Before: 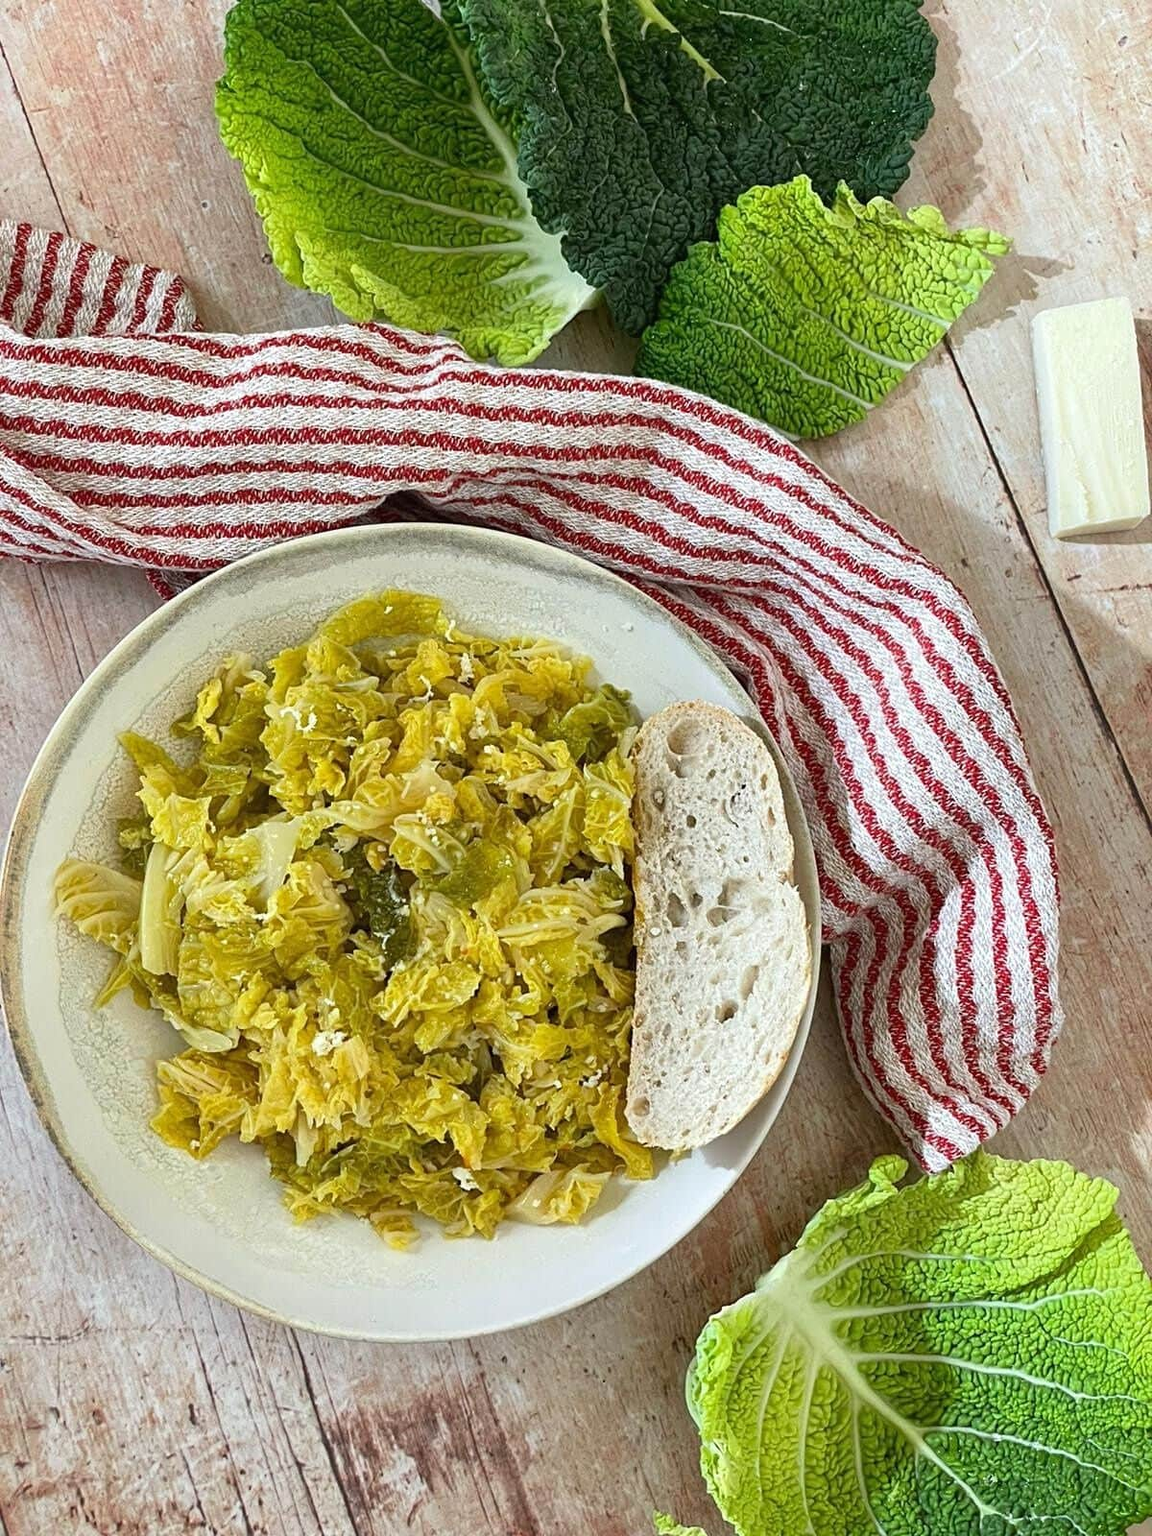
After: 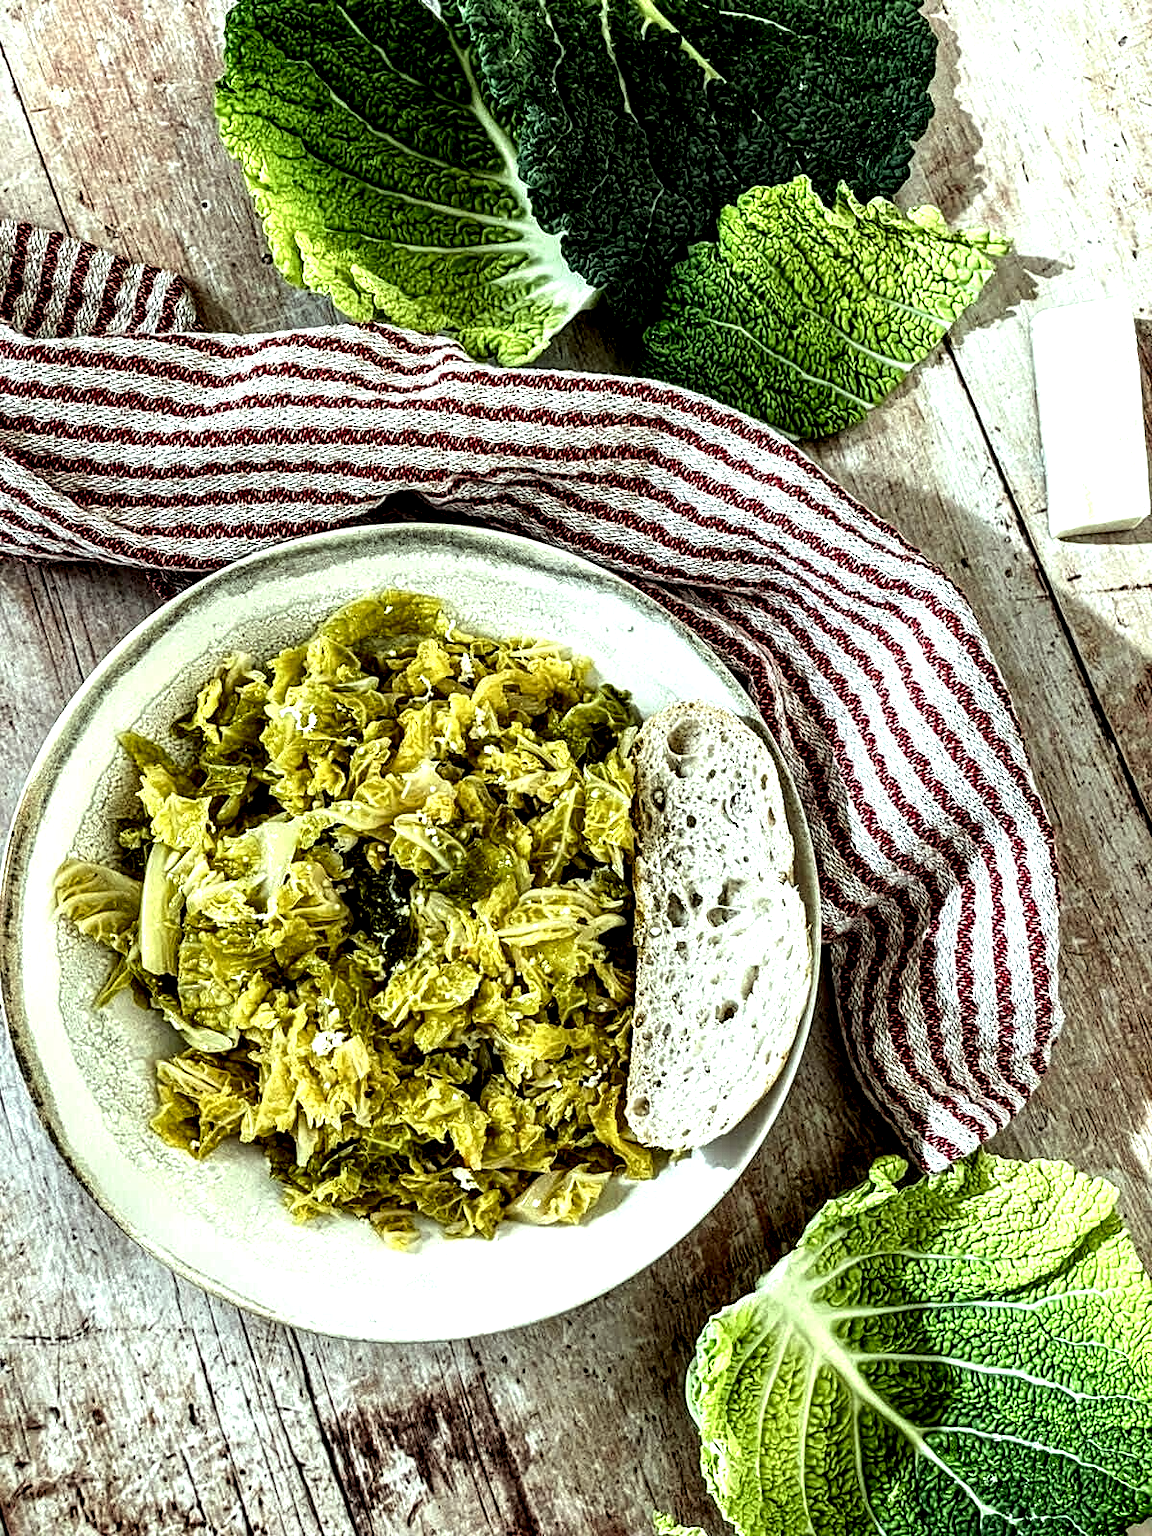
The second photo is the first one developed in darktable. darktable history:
local contrast: highlights 115%, shadows 42%, detail 293%
color correction: highlights a* -8, highlights b* 3.1
